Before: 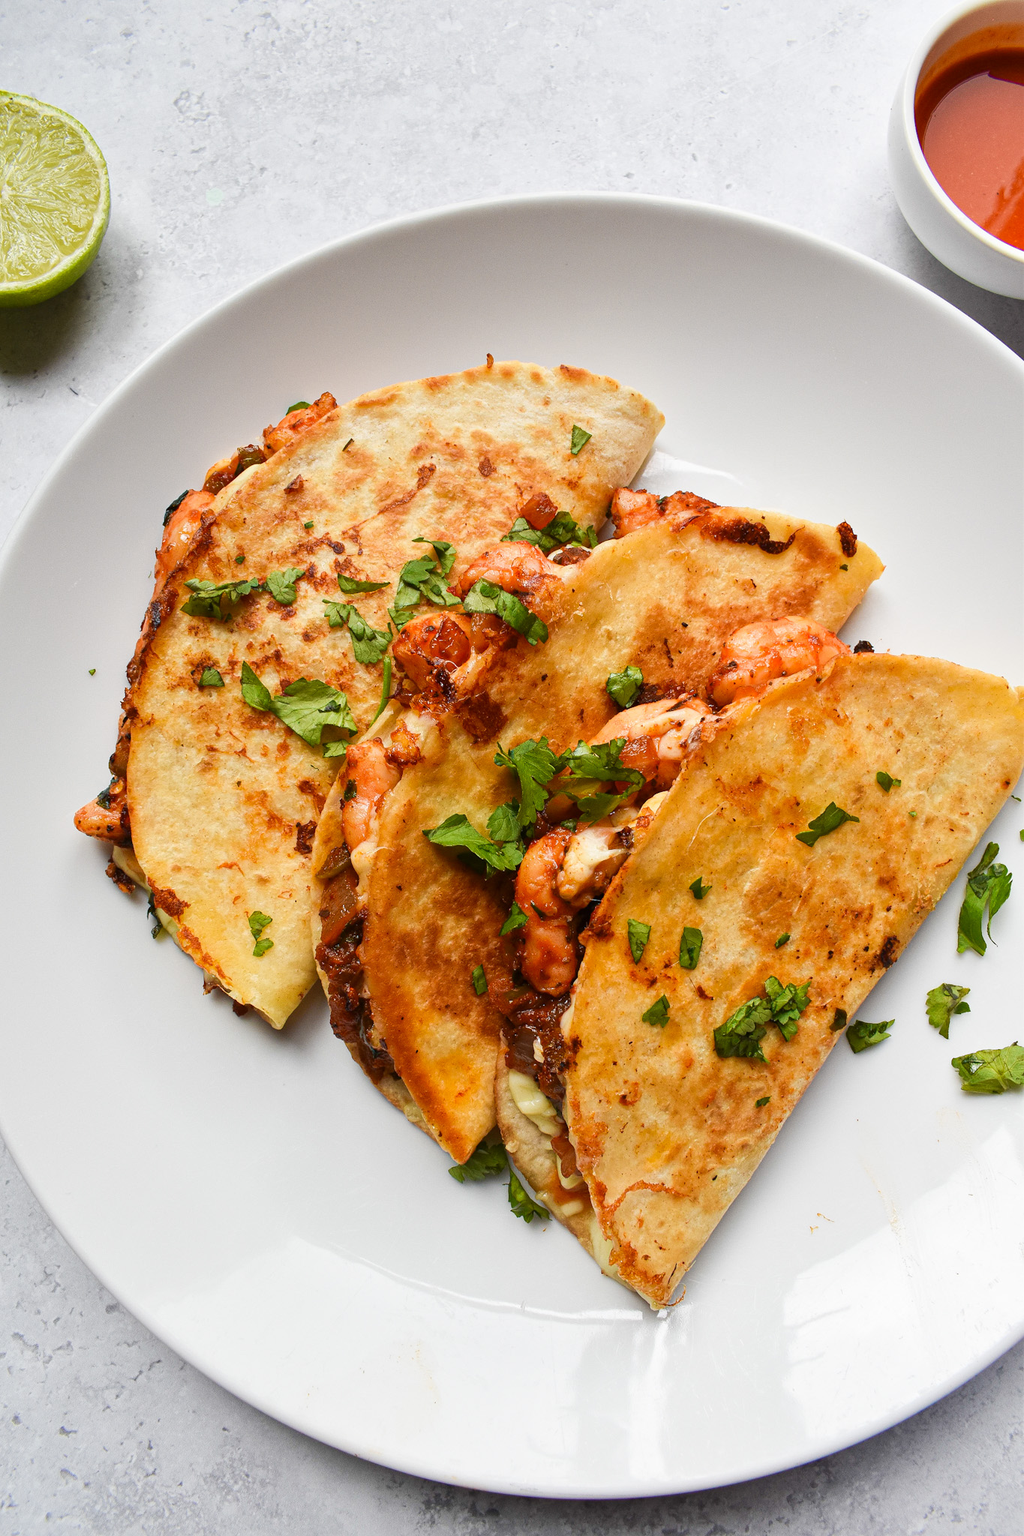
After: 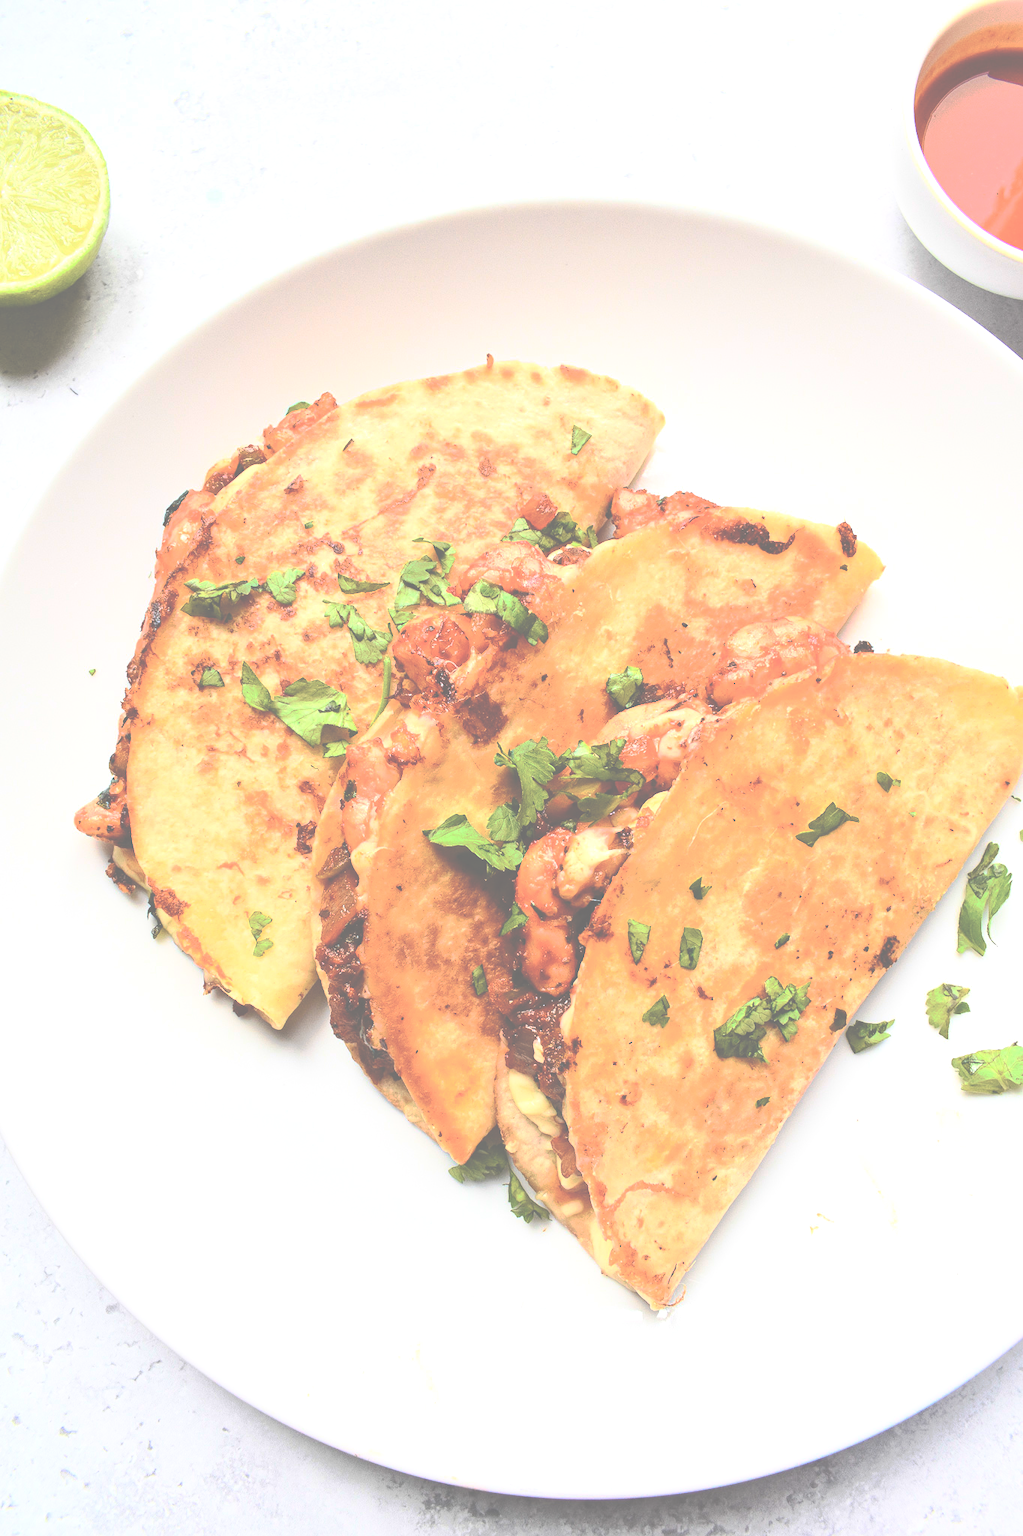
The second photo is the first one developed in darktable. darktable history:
tone curve: curves: ch0 [(0, 0) (0.003, 0.453) (0.011, 0.457) (0.025, 0.457) (0.044, 0.463) (0.069, 0.464) (0.1, 0.471) (0.136, 0.475) (0.177, 0.481) (0.224, 0.486) (0.277, 0.496) (0.335, 0.515) (0.399, 0.544) (0.468, 0.577) (0.543, 0.621) (0.623, 0.67) (0.709, 0.73) (0.801, 0.788) (0.898, 0.848) (1, 1)], preserve colors none
contrast brightness saturation: contrast 0.39, brightness 0.53
exposure: exposure 0.507 EV, compensate highlight preservation false
